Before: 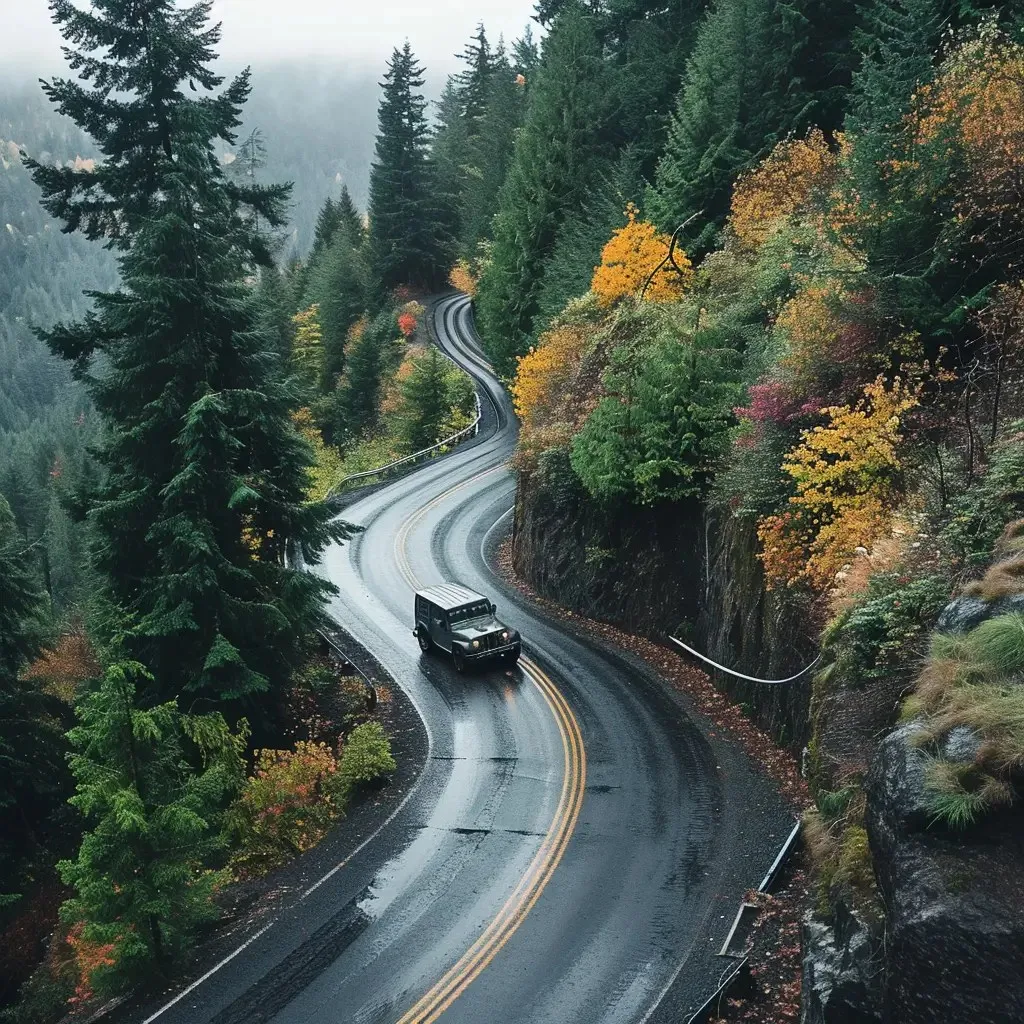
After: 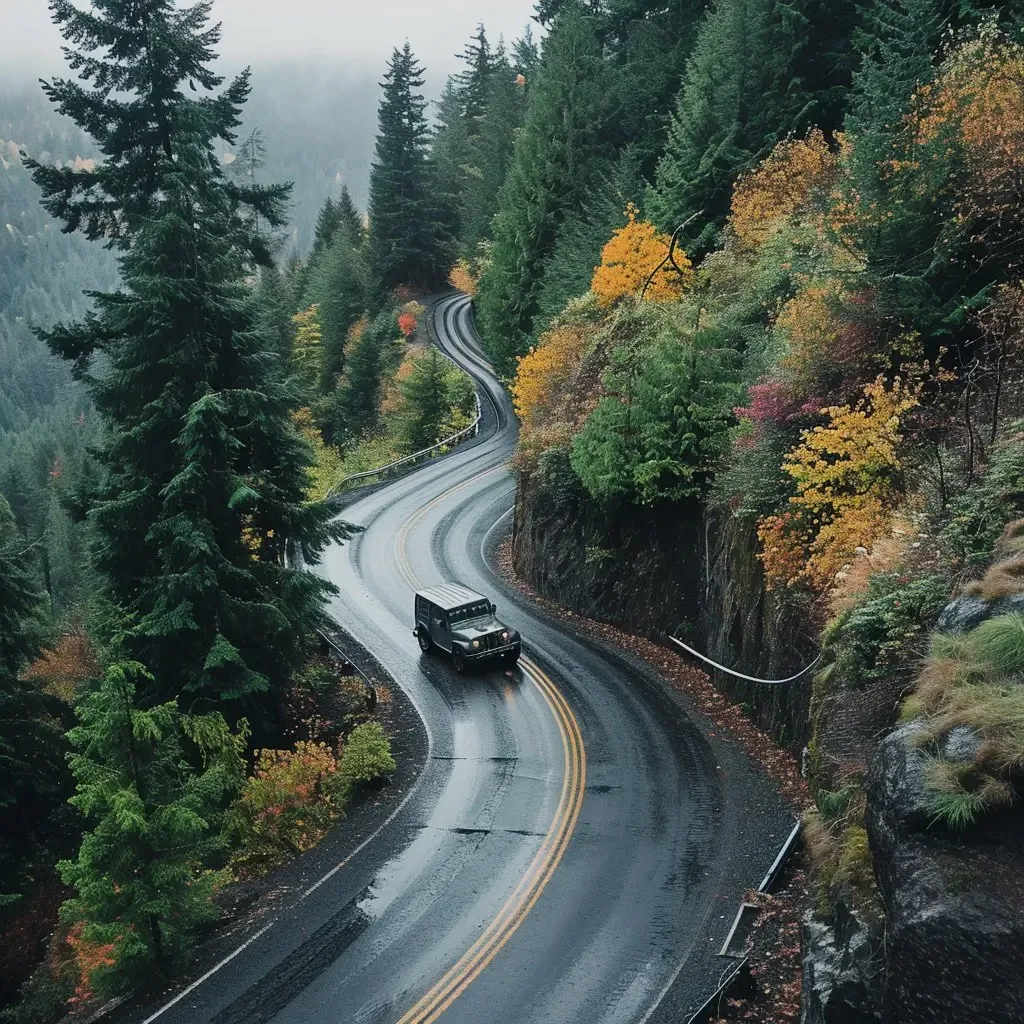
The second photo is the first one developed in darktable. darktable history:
exposure: exposure -0.005 EV, compensate highlight preservation false
filmic rgb: black relative exposure -14.85 EV, white relative exposure 3 EV, target black luminance 0%, hardness 9.33, latitude 98.23%, contrast 0.913, shadows ↔ highlights balance 0.701%
